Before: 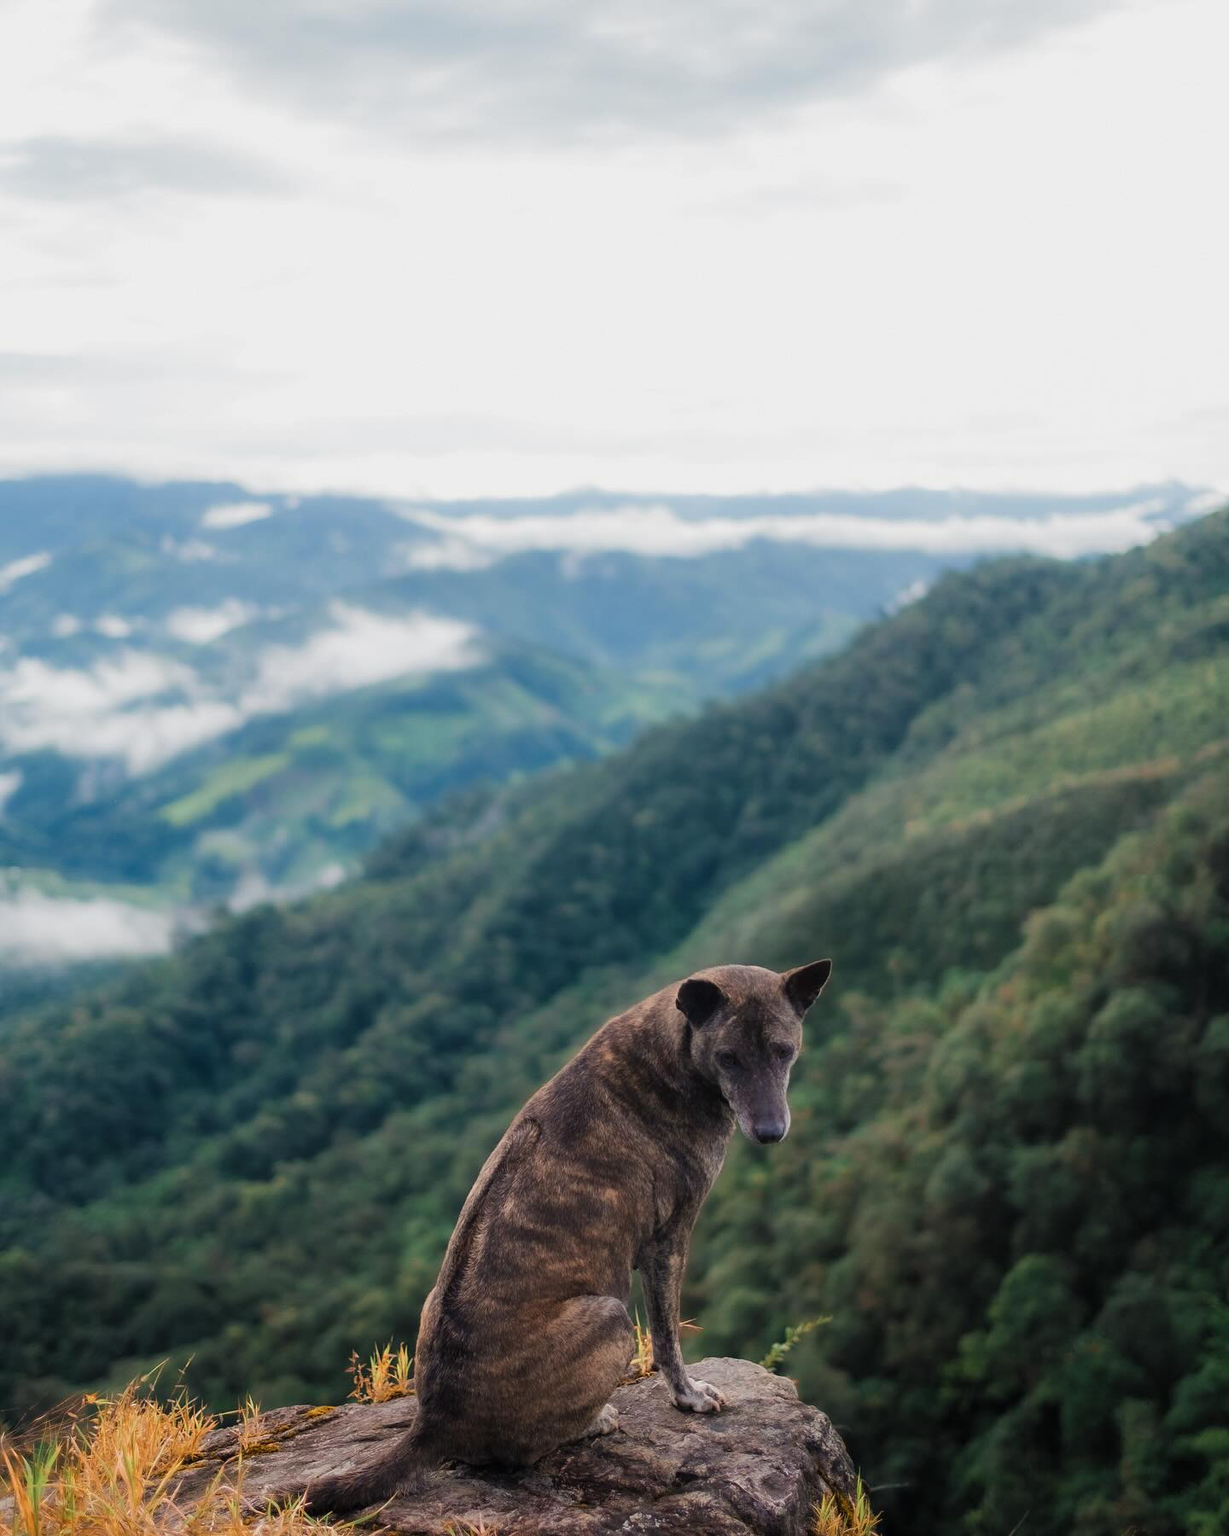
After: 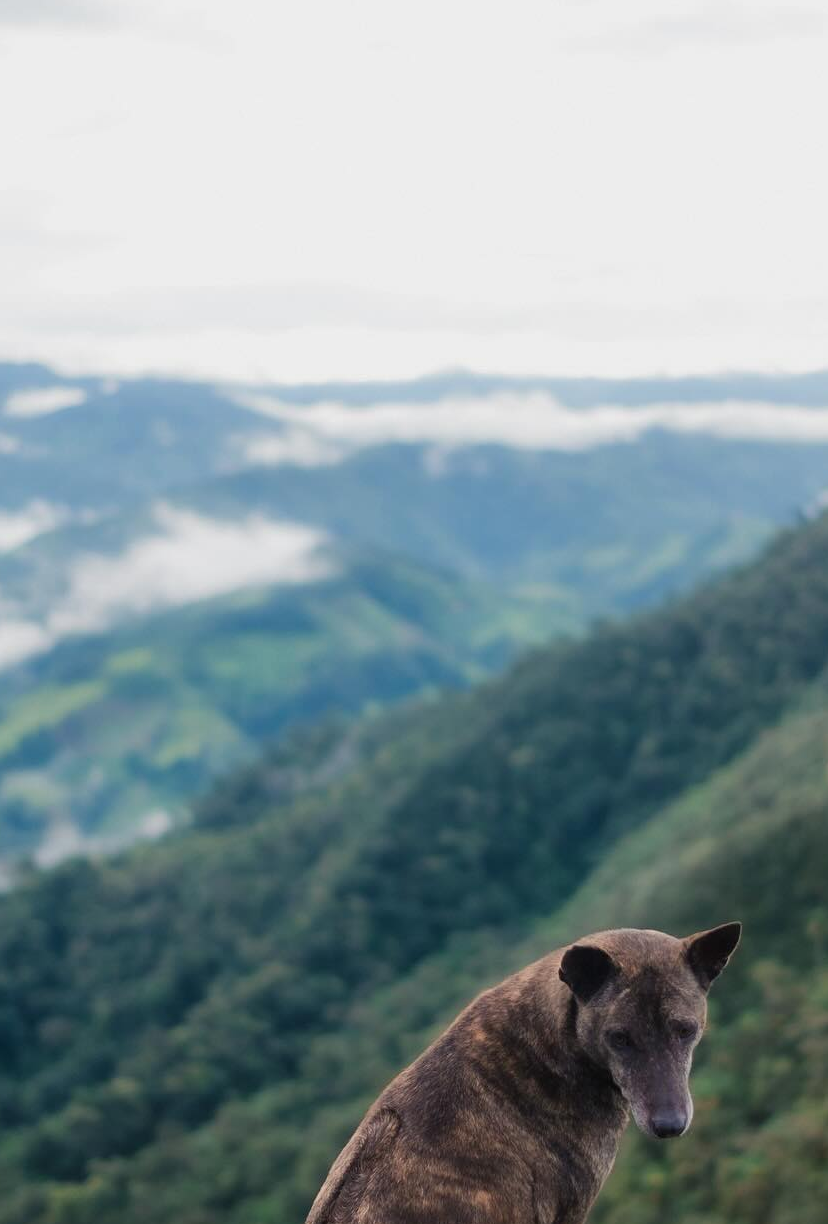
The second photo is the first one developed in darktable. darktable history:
crop: left 16.181%, top 11.227%, right 26.285%, bottom 20.767%
